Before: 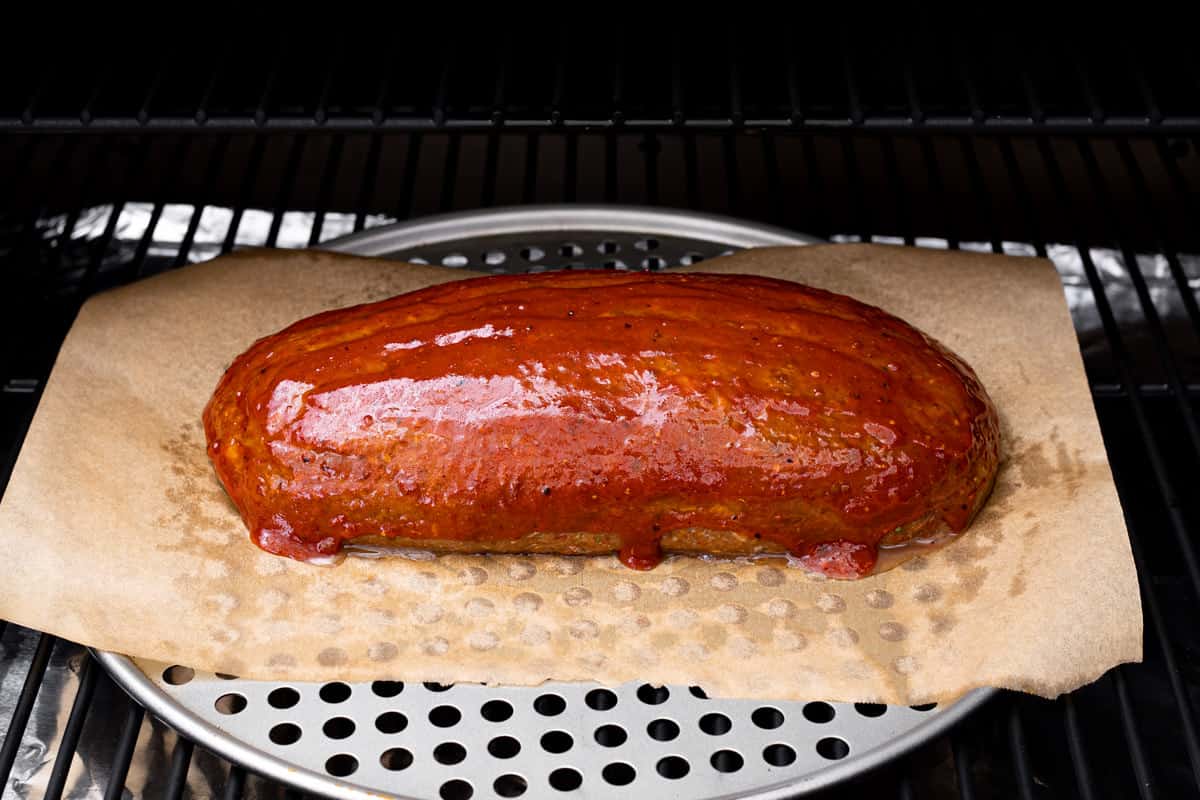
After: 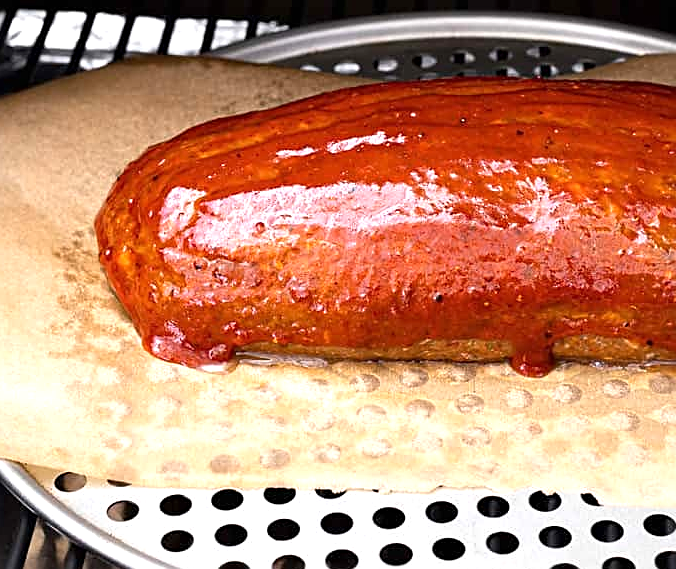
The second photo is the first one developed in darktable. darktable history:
sharpen: on, module defaults
crop: left 9.021%, top 24.226%, right 34.641%, bottom 4.558%
exposure: black level correction 0, exposure 0.596 EV, compensate exposure bias true, compensate highlight preservation false
